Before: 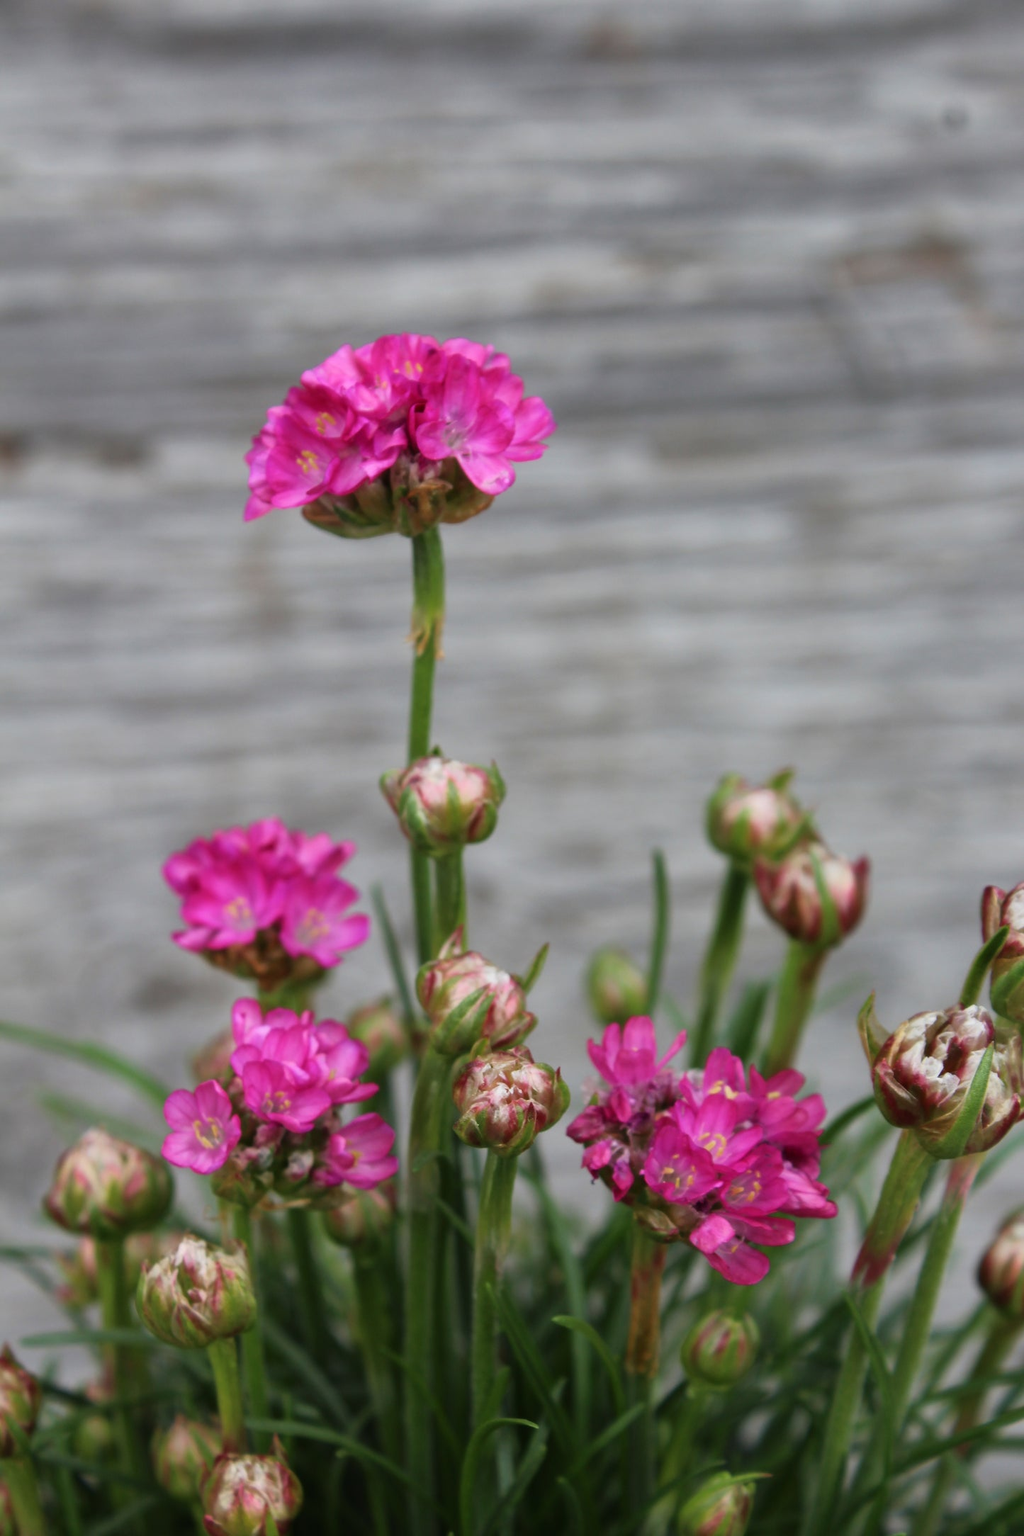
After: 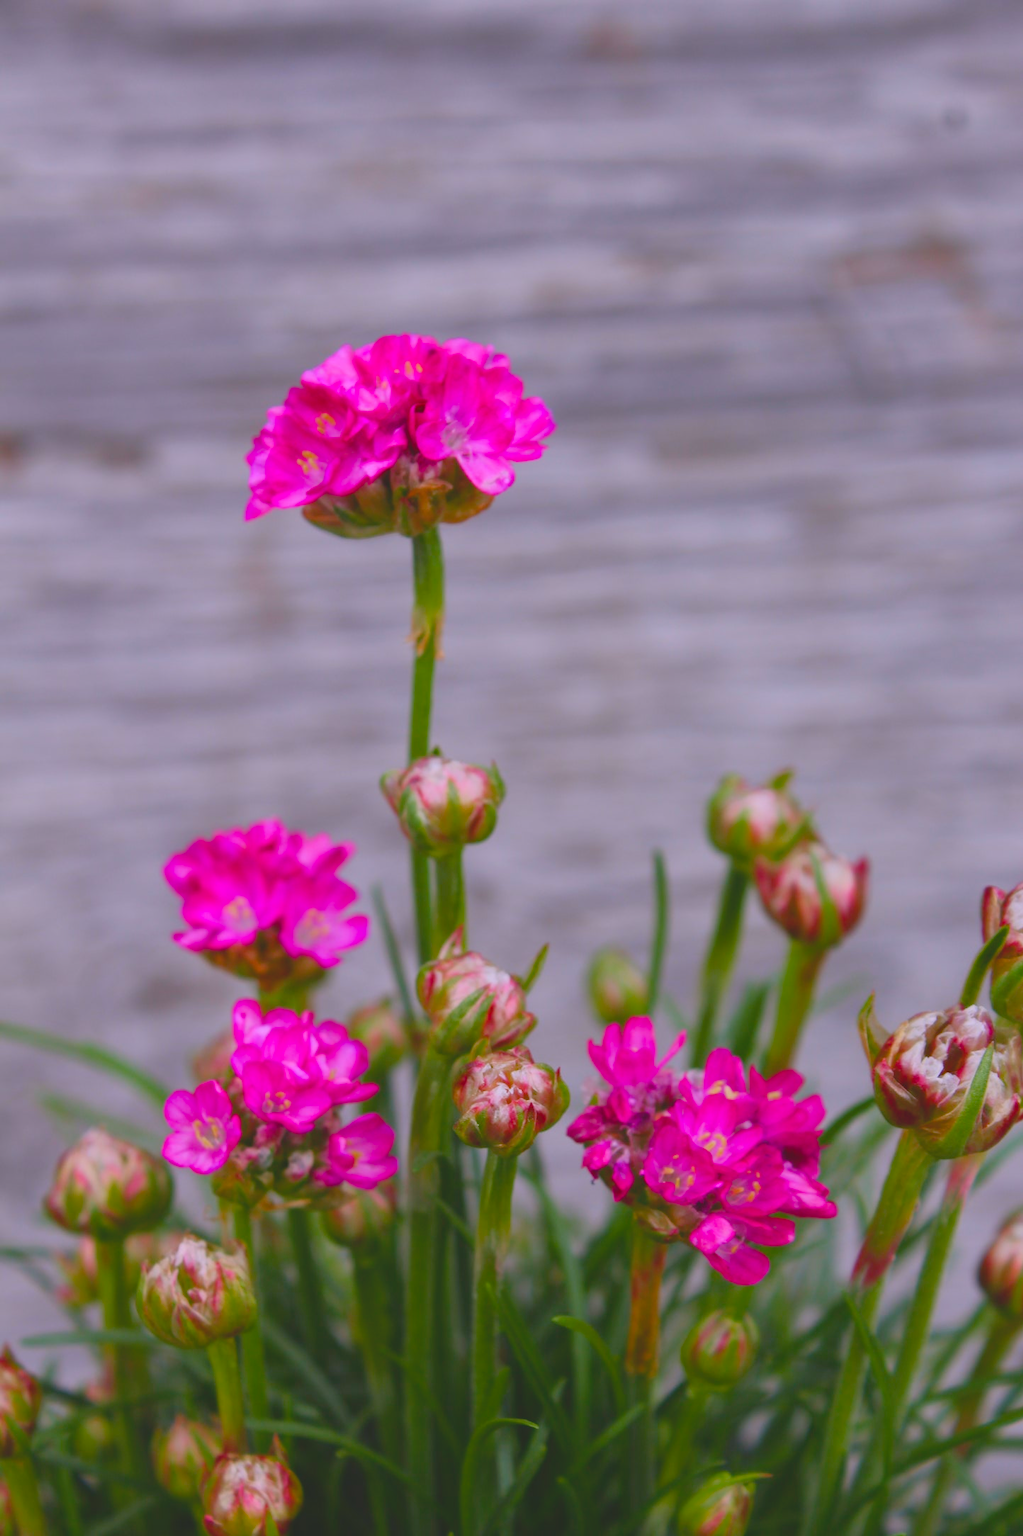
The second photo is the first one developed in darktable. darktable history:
color balance rgb: perceptual saturation grading › global saturation 35%, perceptual saturation grading › highlights -30%, perceptual saturation grading › shadows 35%, perceptual brilliance grading › global brilliance 3%, perceptual brilliance grading › highlights -3%, perceptual brilliance grading › shadows 3%
contrast brightness saturation: contrast -0.28
white balance: red 1.066, blue 1.119
